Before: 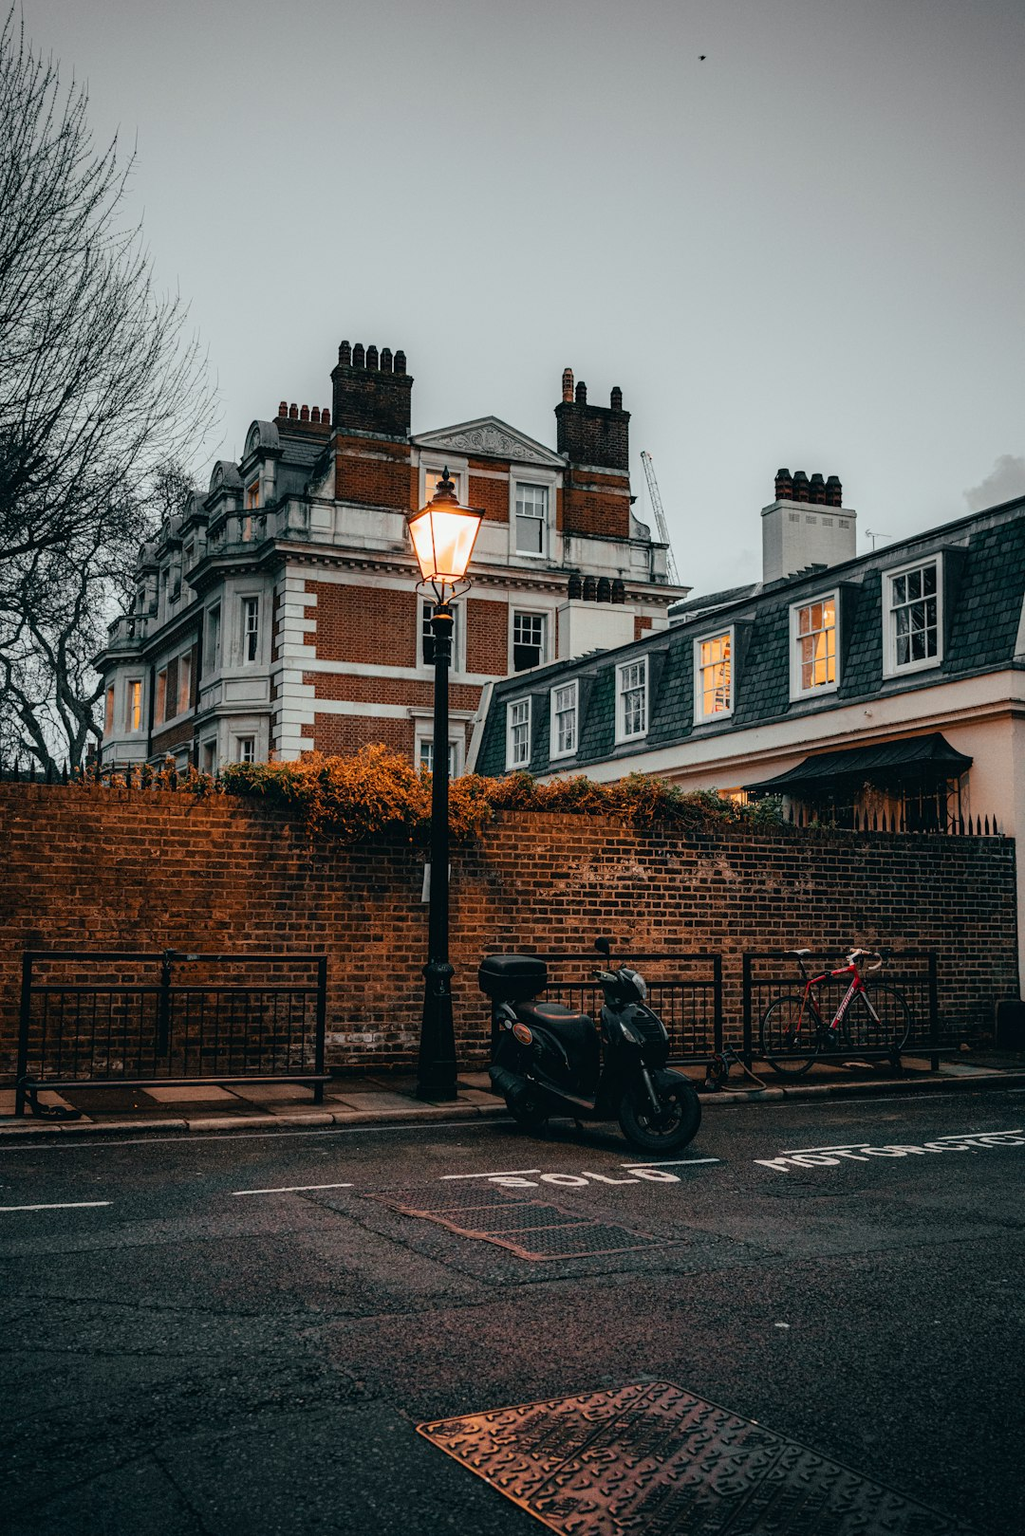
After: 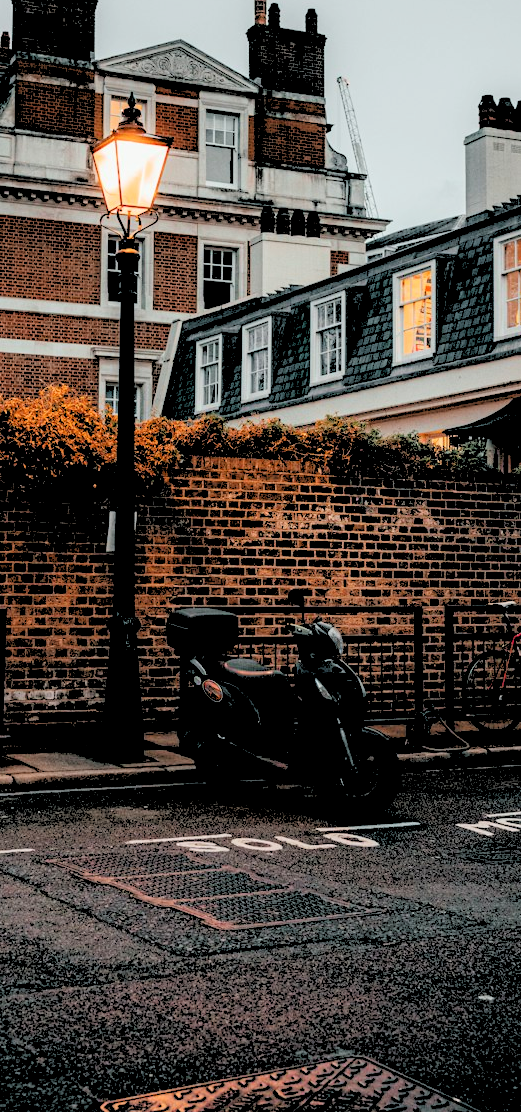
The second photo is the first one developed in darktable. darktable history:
rgb levels: levels [[0.027, 0.429, 0.996], [0, 0.5, 1], [0, 0.5, 1]]
crop: left 31.379%, top 24.658%, right 20.326%, bottom 6.628%
